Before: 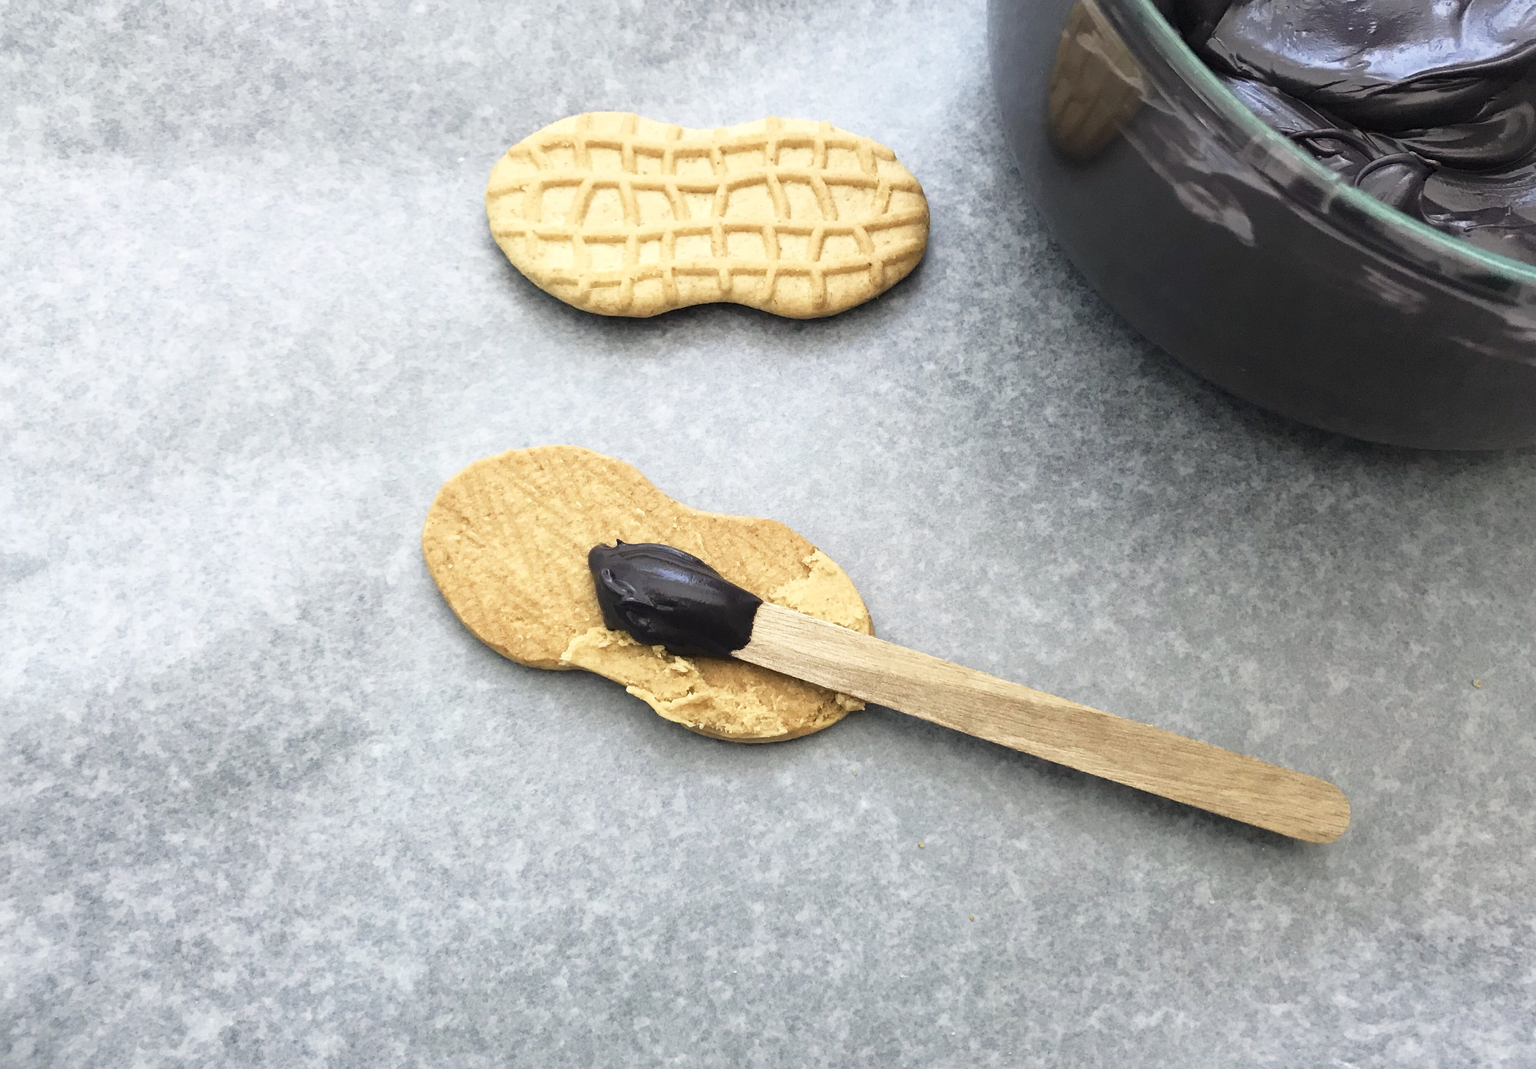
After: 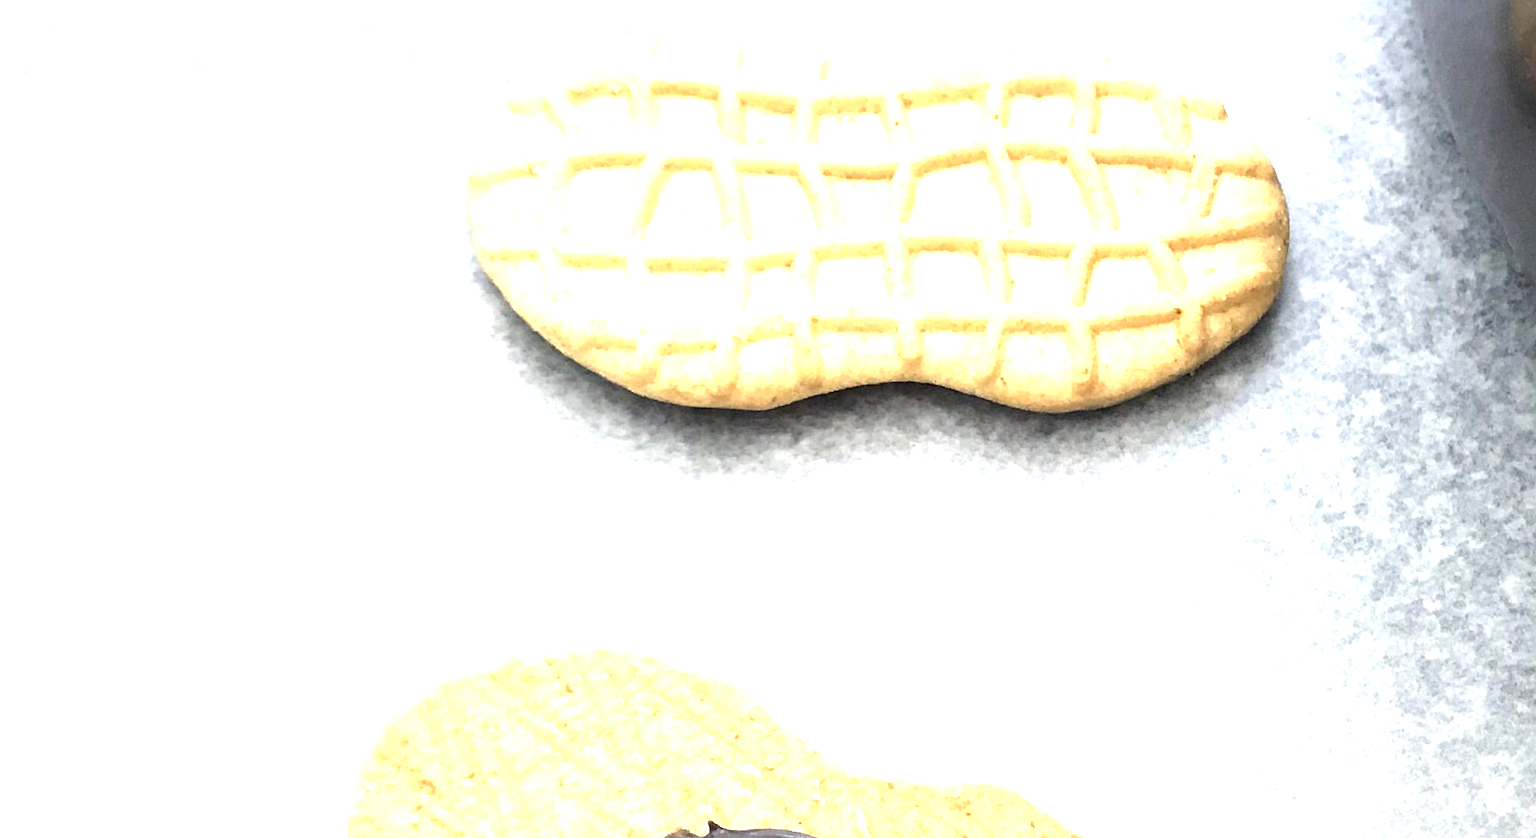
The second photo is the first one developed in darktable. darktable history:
base curve: exposure shift 0, preserve colors none
exposure: exposure 1.2 EV, compensate highlight preservation false
crop: left 15.306%, top 9.065%, right 30.789%, bottom 48.638%
